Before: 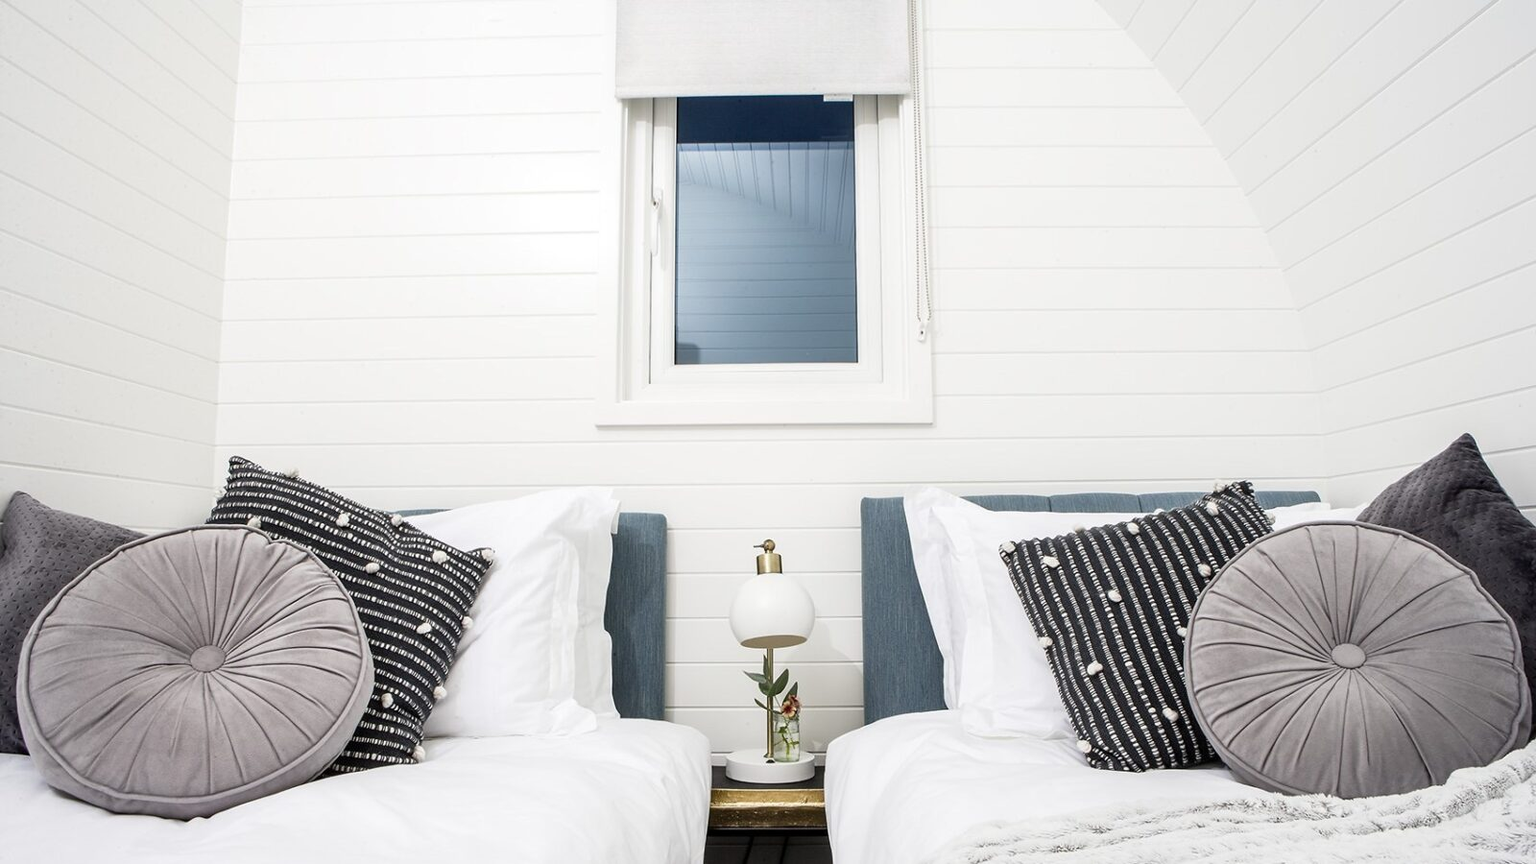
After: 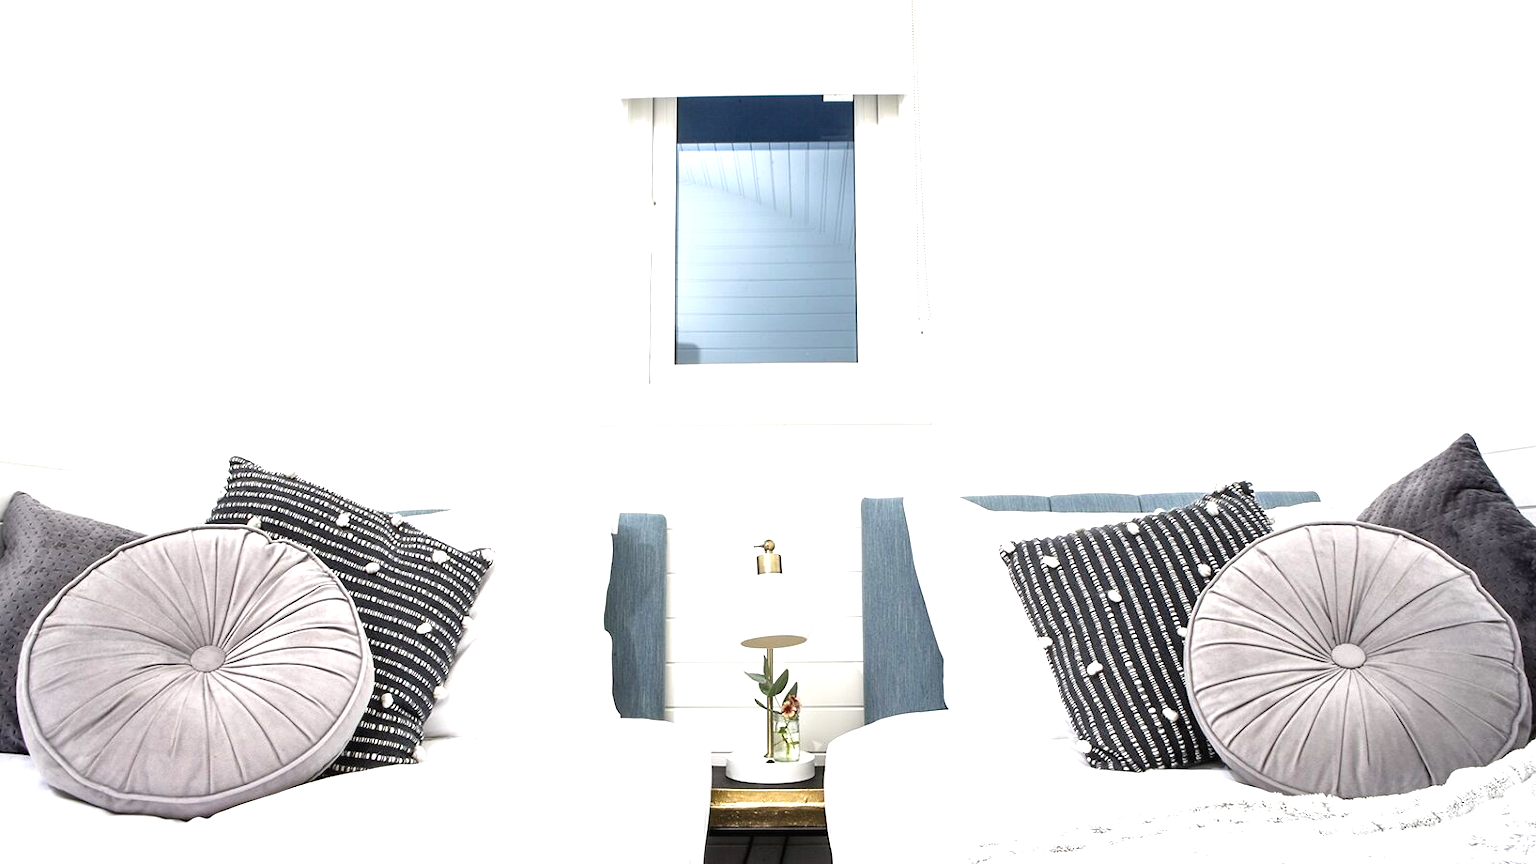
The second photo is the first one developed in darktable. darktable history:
exposure: black level correction -0.001, exposure 0.908 EV, compensate highlight preservation false
